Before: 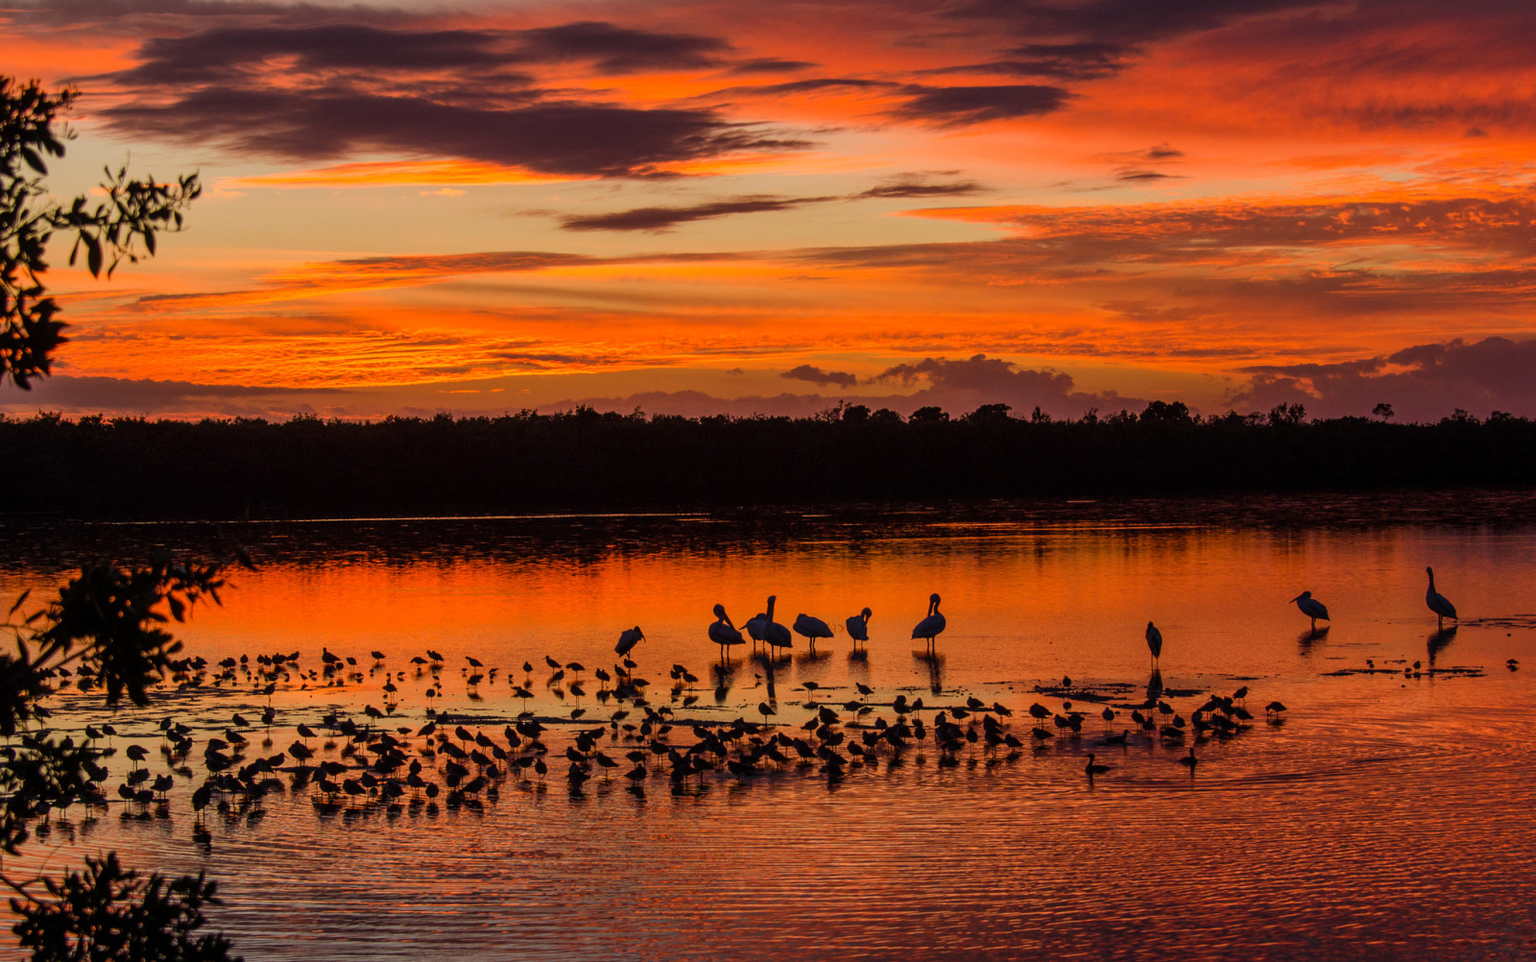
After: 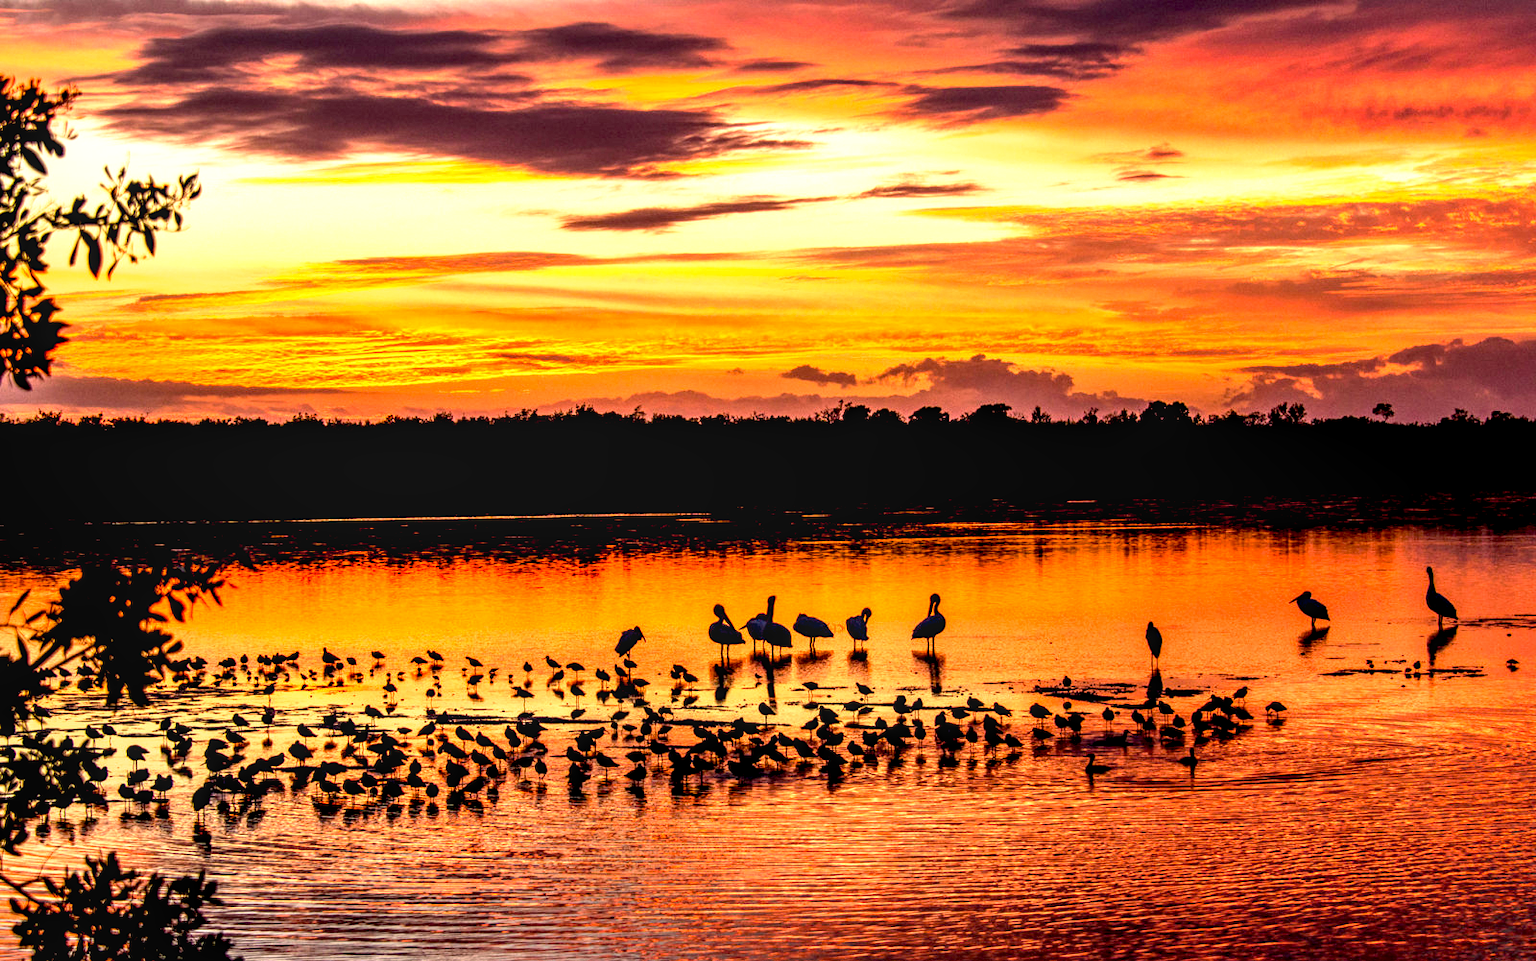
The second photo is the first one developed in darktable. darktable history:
exposure: black level correction 0.001, exposure 1.322 EV, compensate highlight preservation false
local contrast: detail 130%
tone equalizer: -8 EV -0.407 EV, -7 EV -0.425 EV, -6 EV -0.329 EV, -5 EV -0.2 EV, -3 EV 0.249 EV, -2 EV 0.315 EV, -1 EV 0.367 EV, +0 EV 0.399 EV, edges refinement/feathering 500, mask exposure compensation -1.57 EV, preserve details no
base curve: curves: ch0 [(0.017, 0) (0.425, 0.441) (0.844, 0.933) (1, 1)], preserve colors none
